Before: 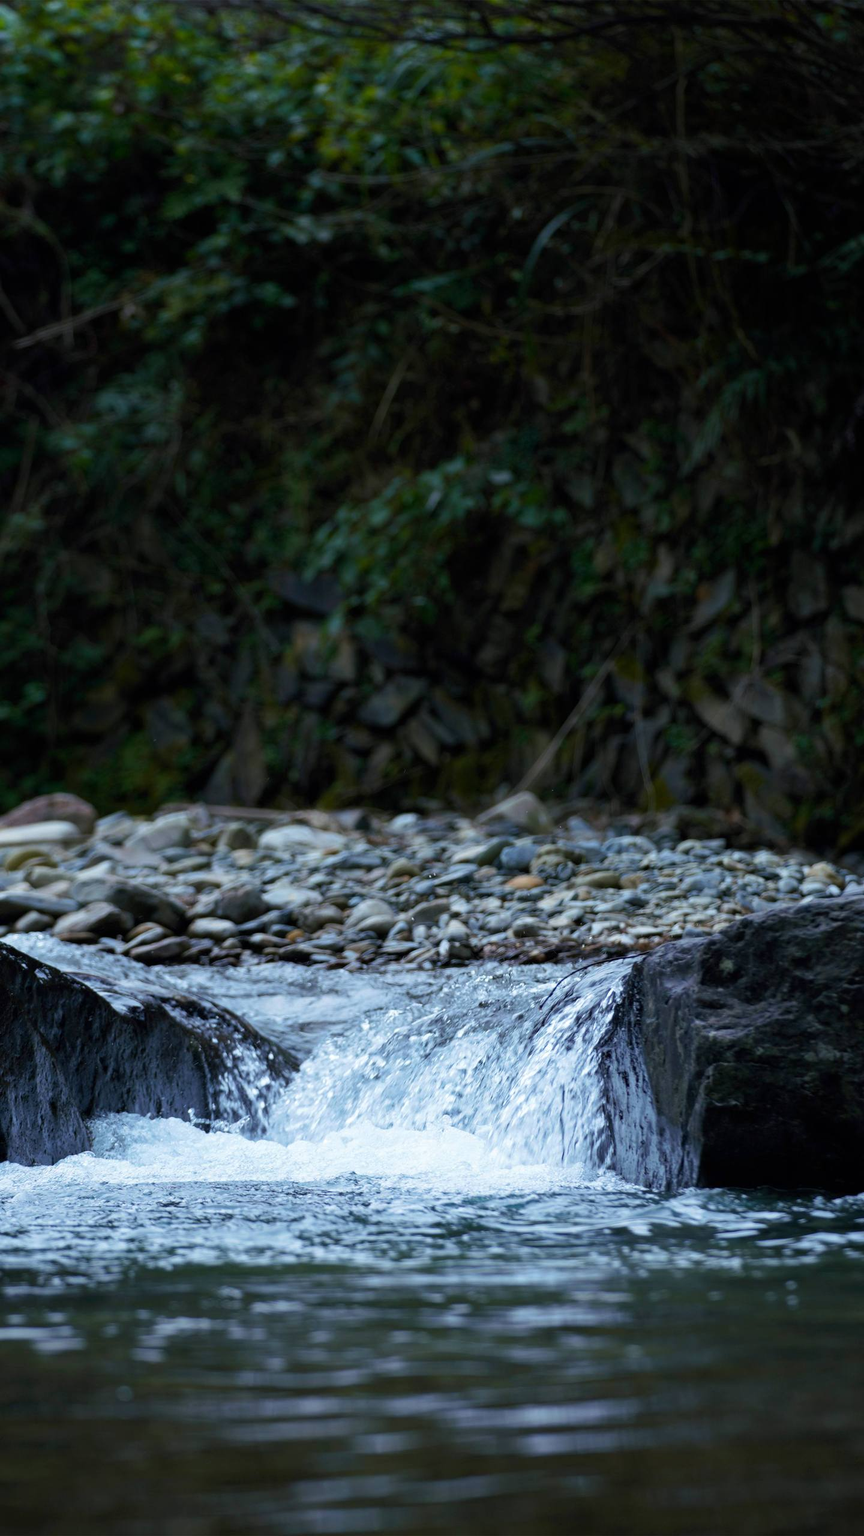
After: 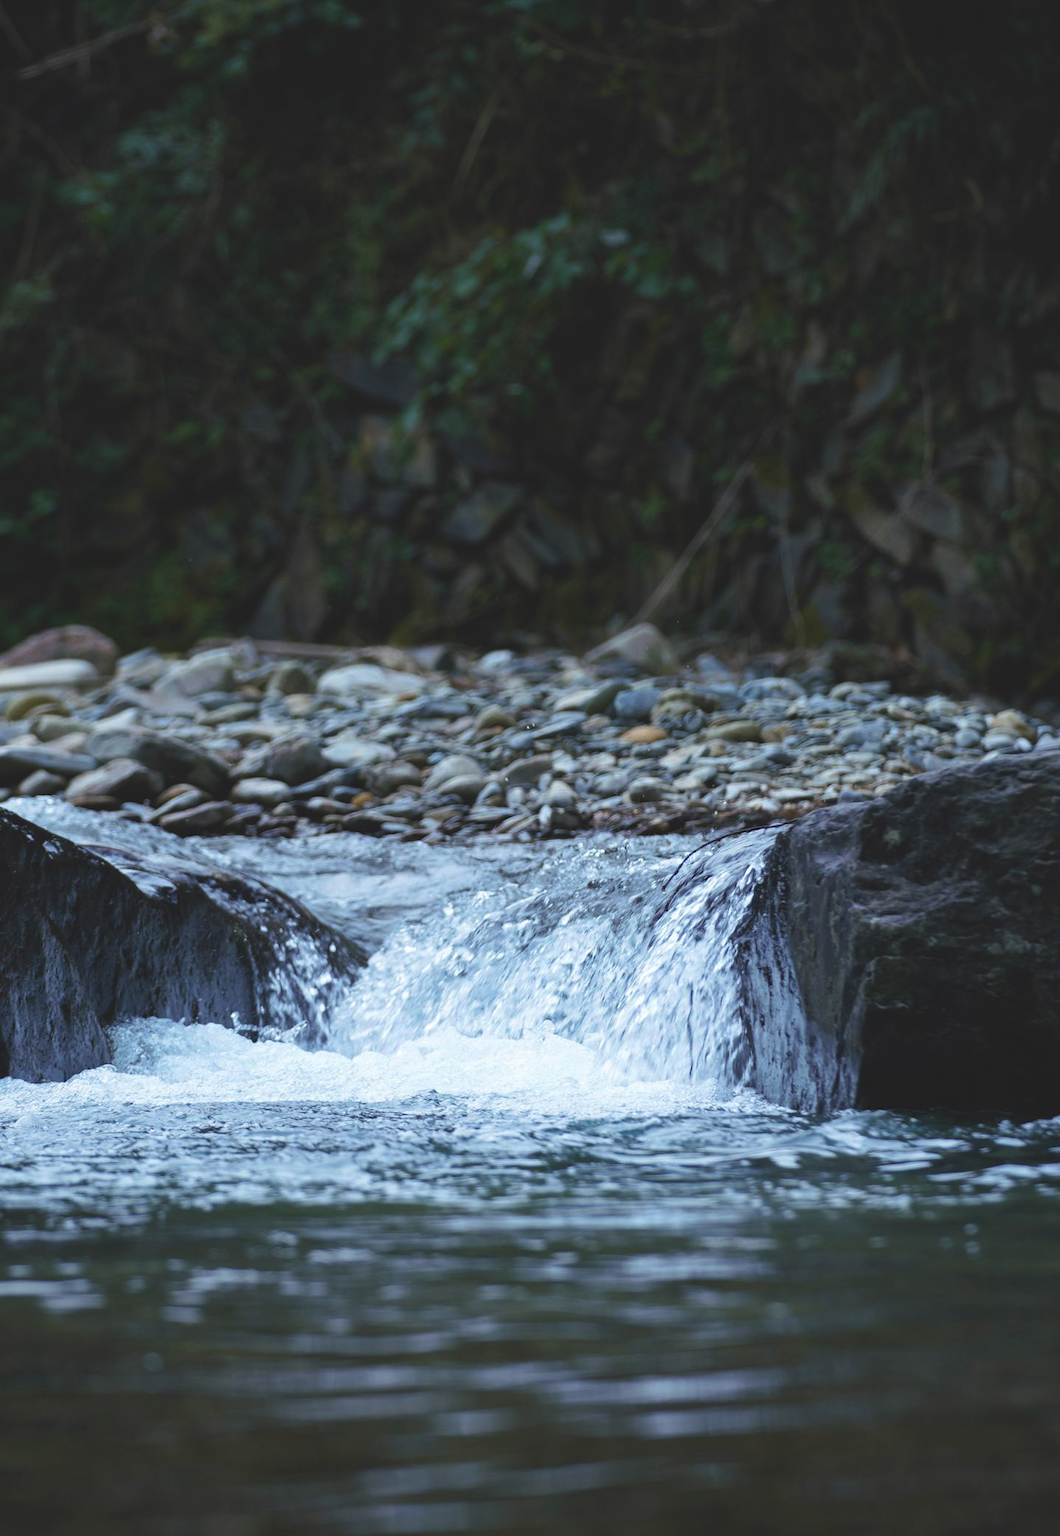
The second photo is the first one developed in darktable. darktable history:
exposure: black level correction -0.015, compensate highlight preservation false
crop and rotate: top 18.507%
